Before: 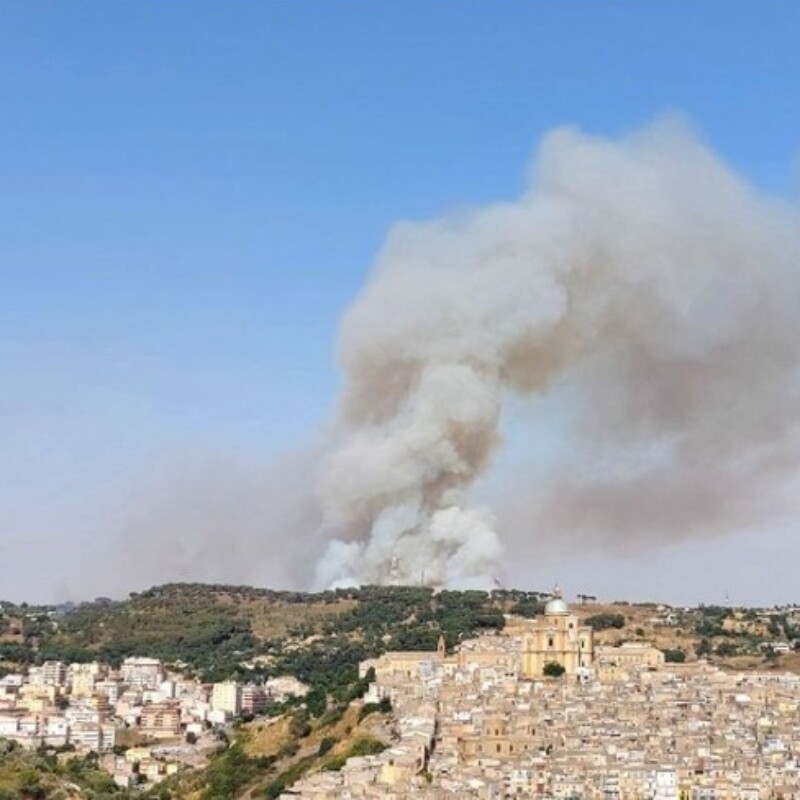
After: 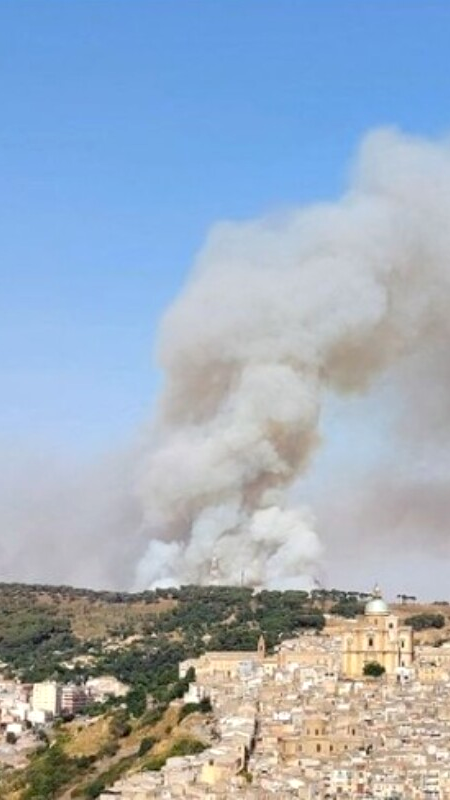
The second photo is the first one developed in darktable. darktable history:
crop and rotate: left 22.516%, right 21.234%
exposure: black level correction 0.002, exposure 0.15 EV, compensate highlight preservation false
